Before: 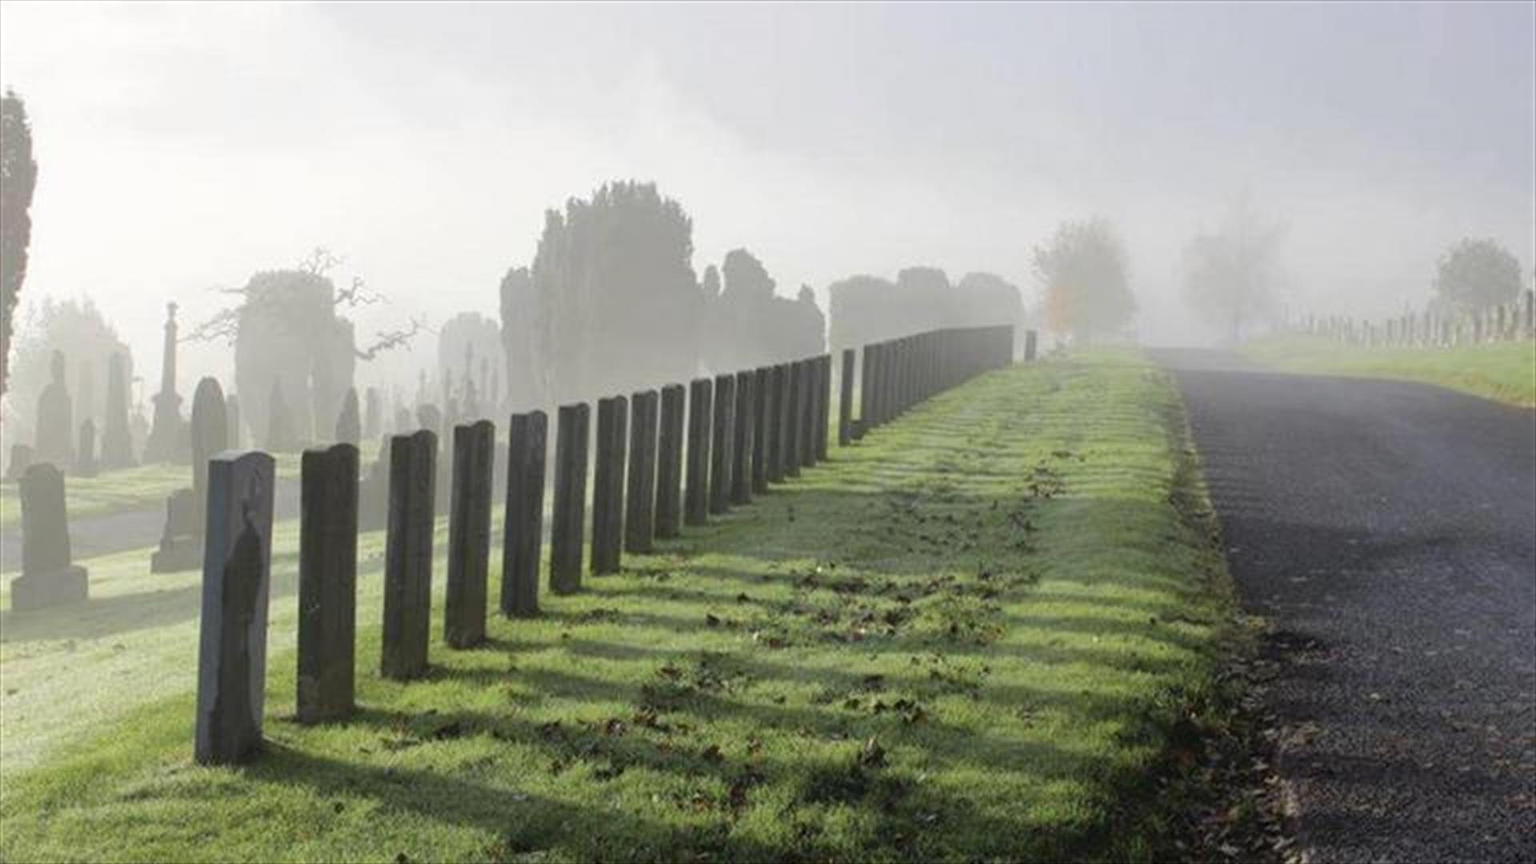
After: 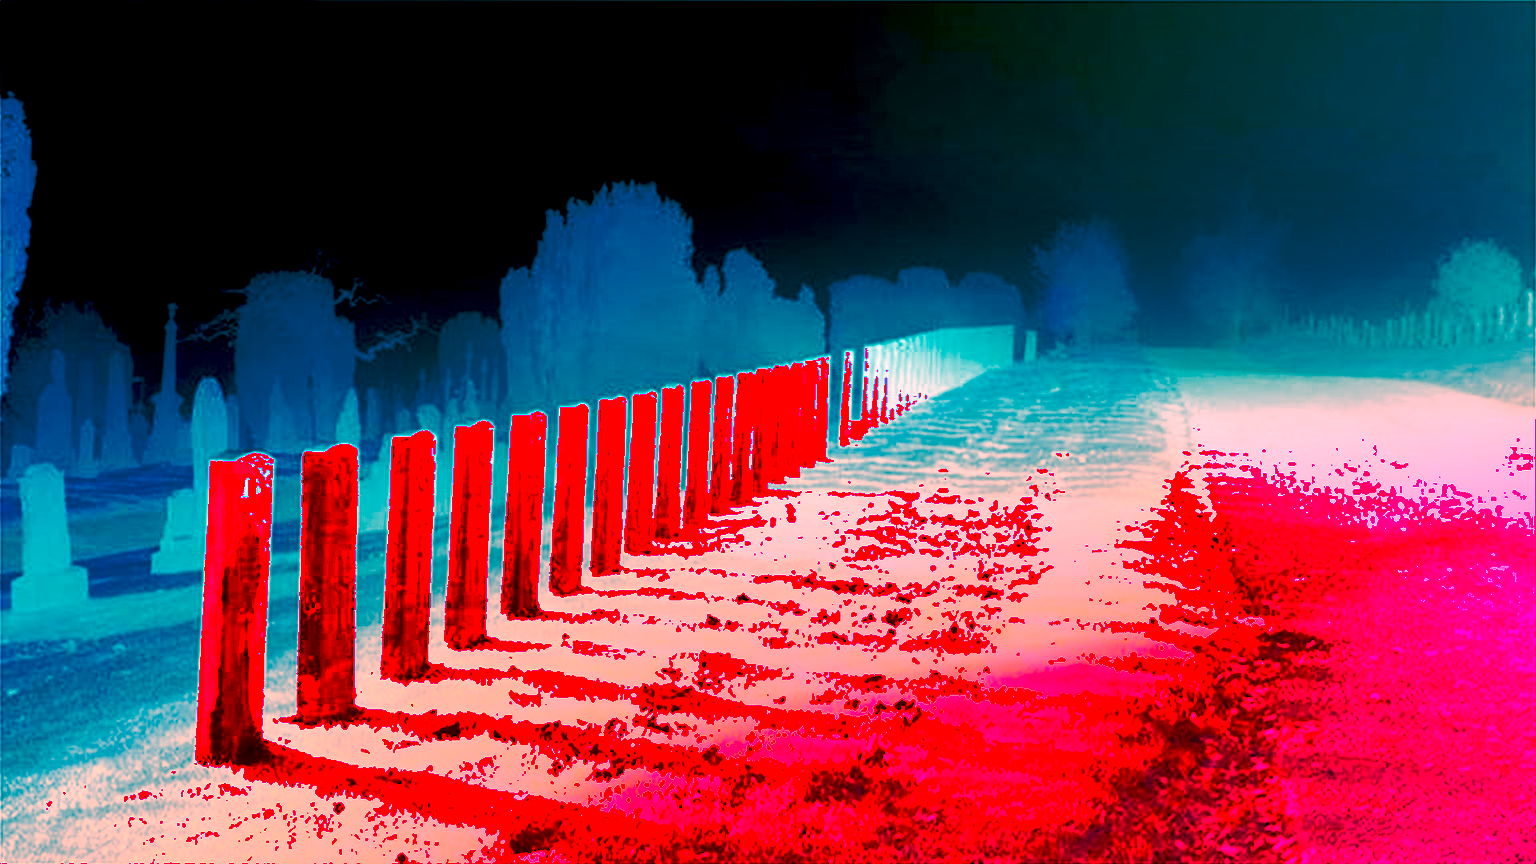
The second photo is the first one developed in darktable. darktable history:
shadows and highlights: radius 337.17, shadows 29.01, soften with gaussian
exposure: black level correction 0, exposure 0.5 EV, compensate highlight preservation false
color correction: saturation 1.8
white balance: red 4.26, blue 1.802
